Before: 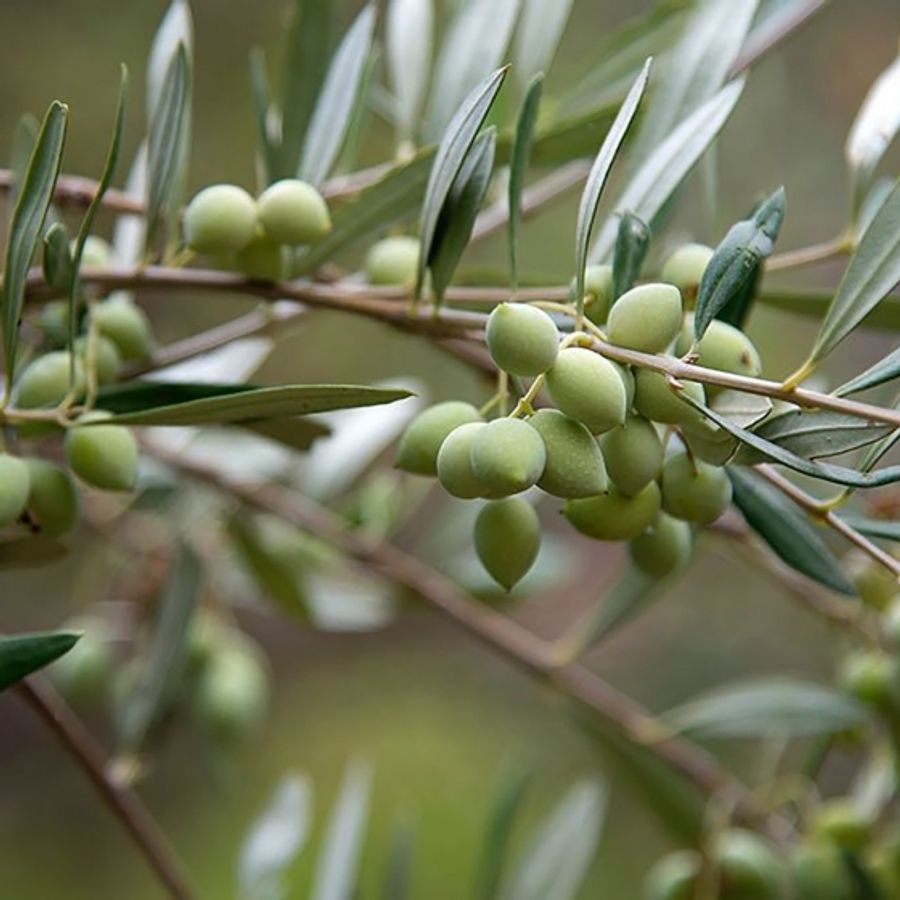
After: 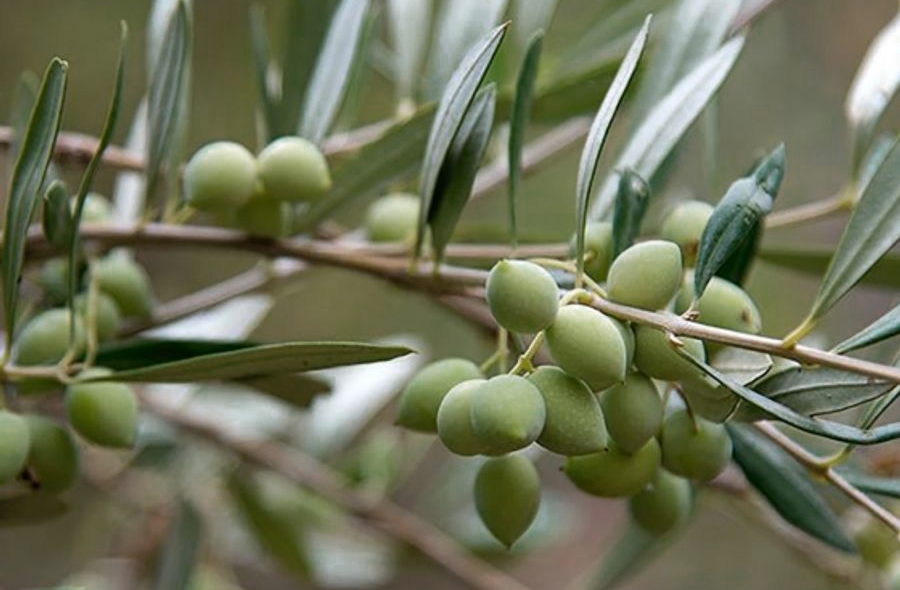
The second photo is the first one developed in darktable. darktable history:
color zones: curves: ch0 [(0, 0.558) (0.143, 0.548) (0.286, 0.447) (0.429, 0.259) (0.571, 0.5) (0.714, 0.5) (0.857, 0.593) (1, 0.558)]; ch1 [(0, 0.543) (0.01, 0.544) (0.12, 0.492) (0.248, 0.458) (0.5, 0.534) (0.748, 0.5) (0.99, 0.469) (1, 0.543)]; ch2 [(0, 0.507) (0.143, 0.522) (0.286, 0.505) (0.429, 0.5) (0.571, 0.5) (0.714, 0.5) (0.857, 0.5) (1, 0.507)]
crop and rotate: top 4.848%, bottom 29.503%
